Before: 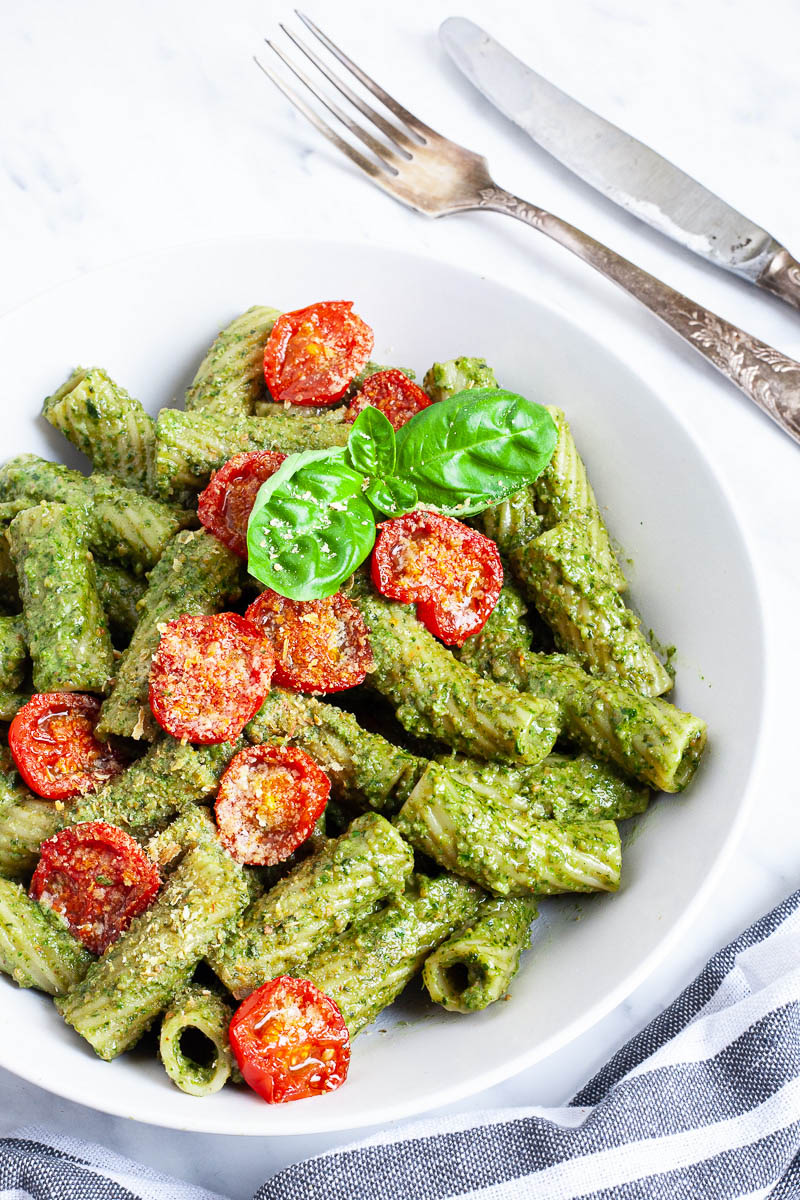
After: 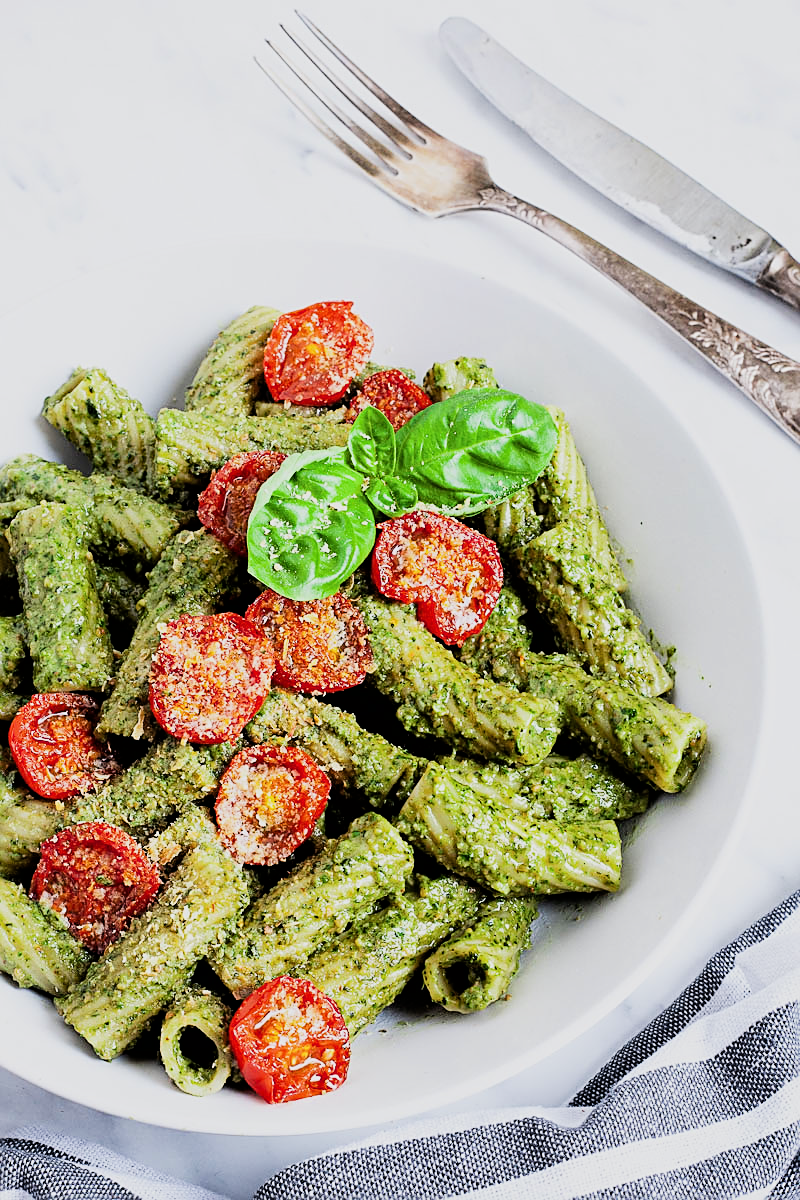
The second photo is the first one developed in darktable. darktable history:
color correction: highlights a* 0.043, highlights b* -0.739
sharpen: on, module defaults
filmic rgb: black relative exposure -5.09 EV, white relative exposure 3.99 EV, threshold 2.96 EV, hardness 2.9, contrast 1.299, highlights saturation mix -29.8%, enable highlight reconstruction true
